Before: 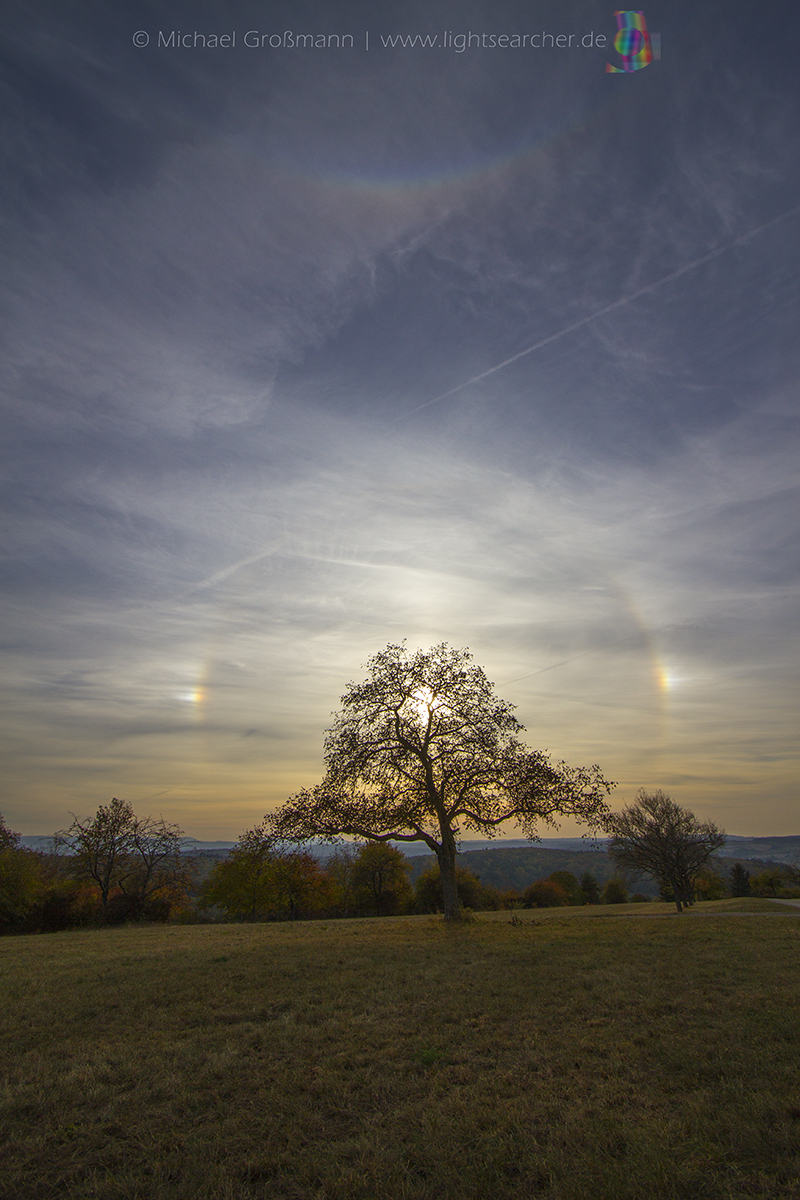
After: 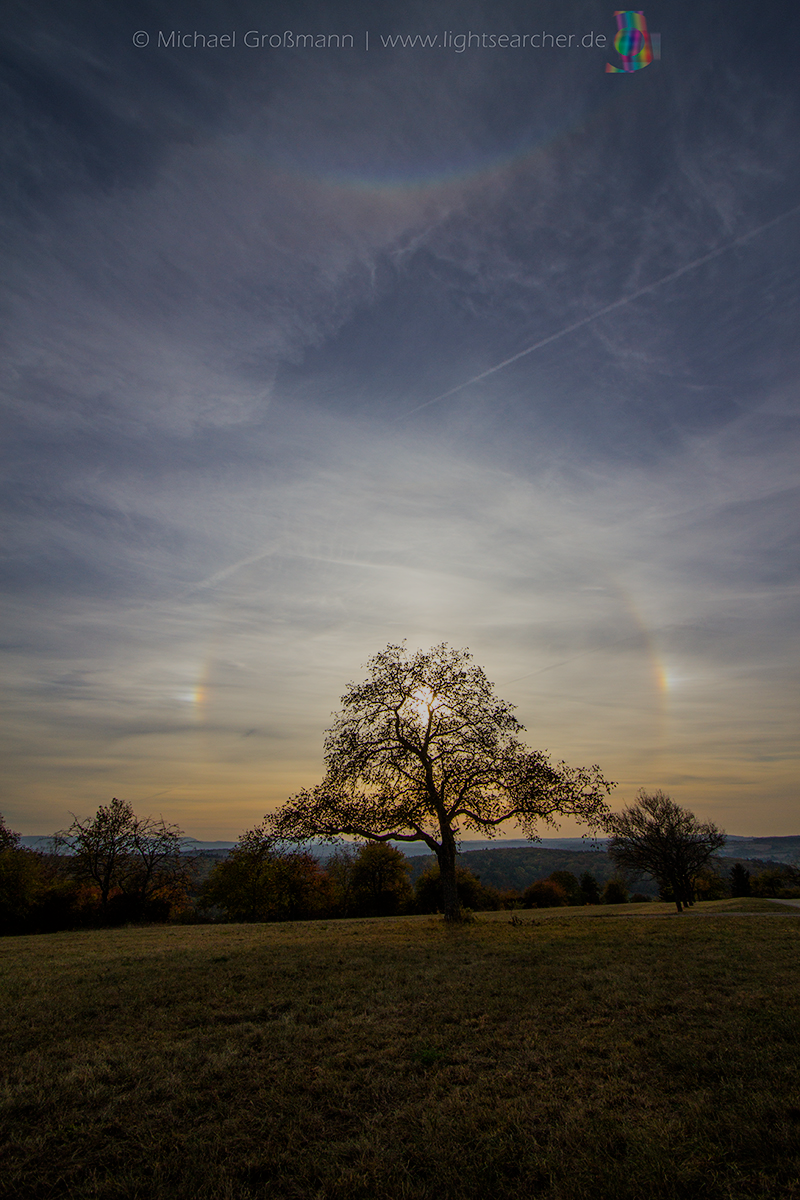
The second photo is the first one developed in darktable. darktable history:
filmic rgb: black relative exposure -7.15 EV, white relative exposure 5.36 EV, hardness 3.02
exposure: exposure -0.242 EV, compensate highlight preservation false
